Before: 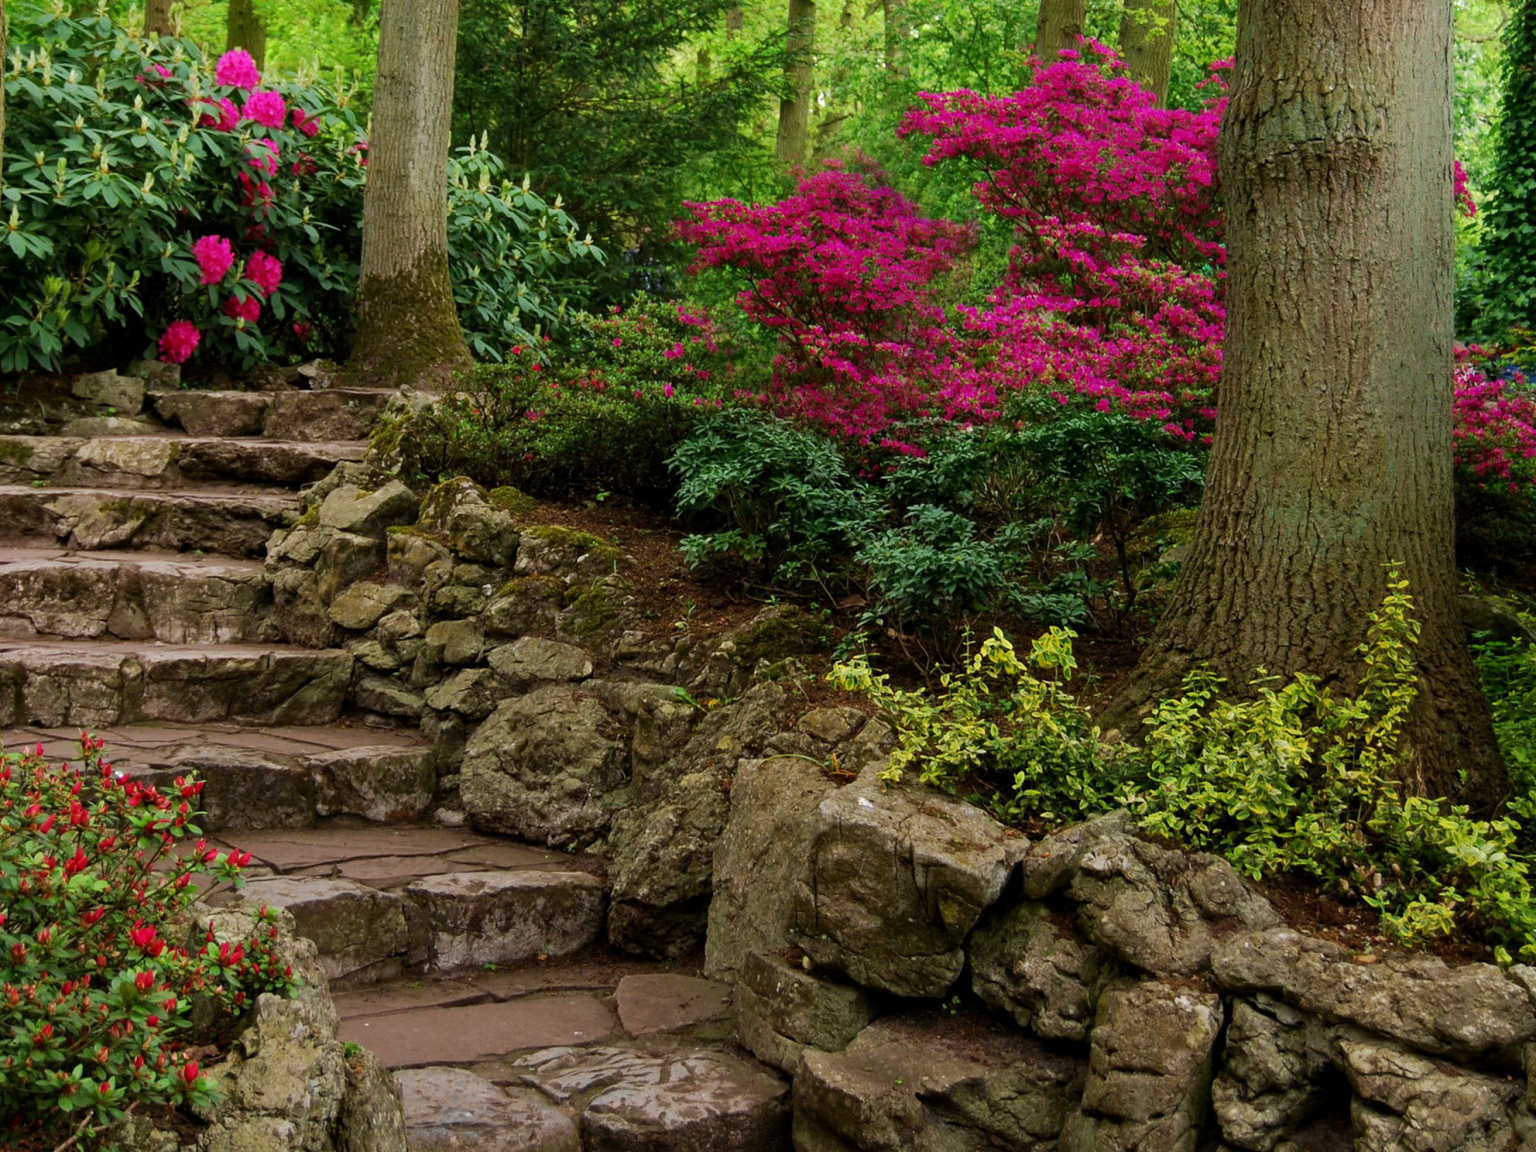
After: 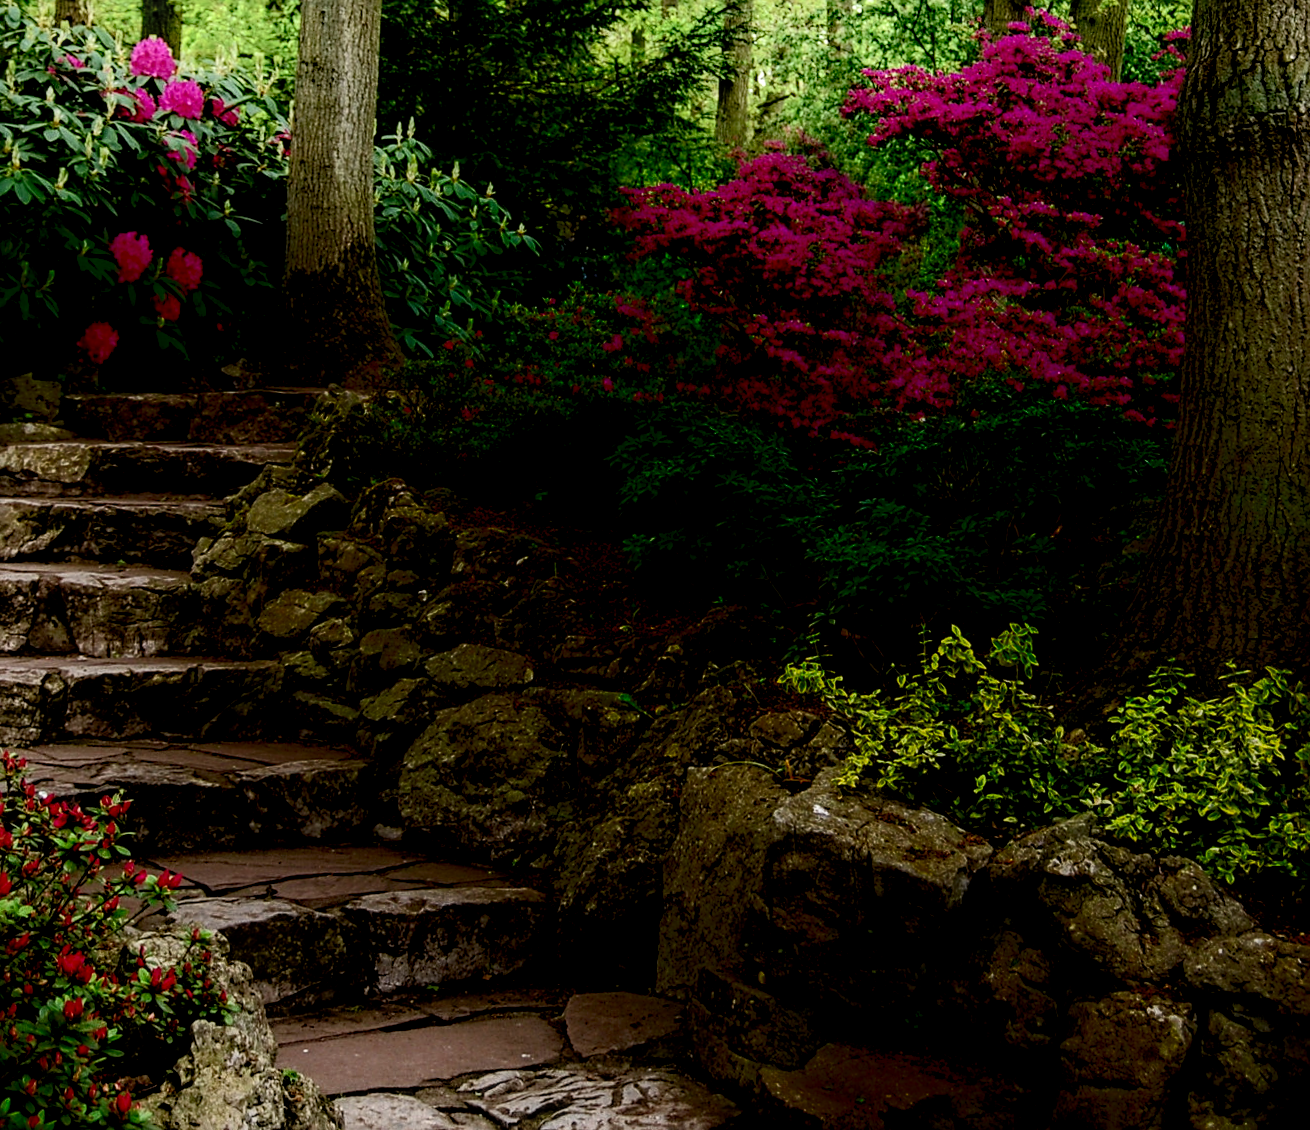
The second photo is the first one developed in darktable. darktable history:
exposure: black level correction -0.021, exposure -0.034 EV, compensate highlight preservation false
contrast brightness saturation: contrast 0.135
tone curve: curves: ch0 [(0, 0.013) (0.181, 0.074) (0.337, 0.304) (0.498, 0.485) (0.78, 0.742) (0.993, 0.954)]; ch1 [(0, 0) (0.294, 0.184) (0.359, 0.34) (0.362, 0.35) (0.43, 0.41) (0.469, 0.463) (0.495, 0.502) (0.54, 0.563) (0.612, 0.641) (1, 1)]; ch2 [(0, 0) (0.44, 0.437) (0.495, 0.502) (0.524, 0.534) (0.557, 0.56) (0.634, 0.654) (0.728, 0.722) (1, 1)], preserve colors none
local contrast: detail 150%
shadows and highlights: shadows -87.05, highlights -35.53, soften with gaussian
sharpen: on, module defaults
crop and rotate: angle 1.04°, left 4.251%, top 0.918%, right 11.863%, bottom 2.624%
filmic rgb: black relative exposure -5.04 EV, white relative exposure 3.97 EV, threshold 6 EV, hardness 2.9, contrast 1.411, highlights saturation mix -28.67%, iterations of high-quality reconstruction 0, enable highlight reconstruction true
